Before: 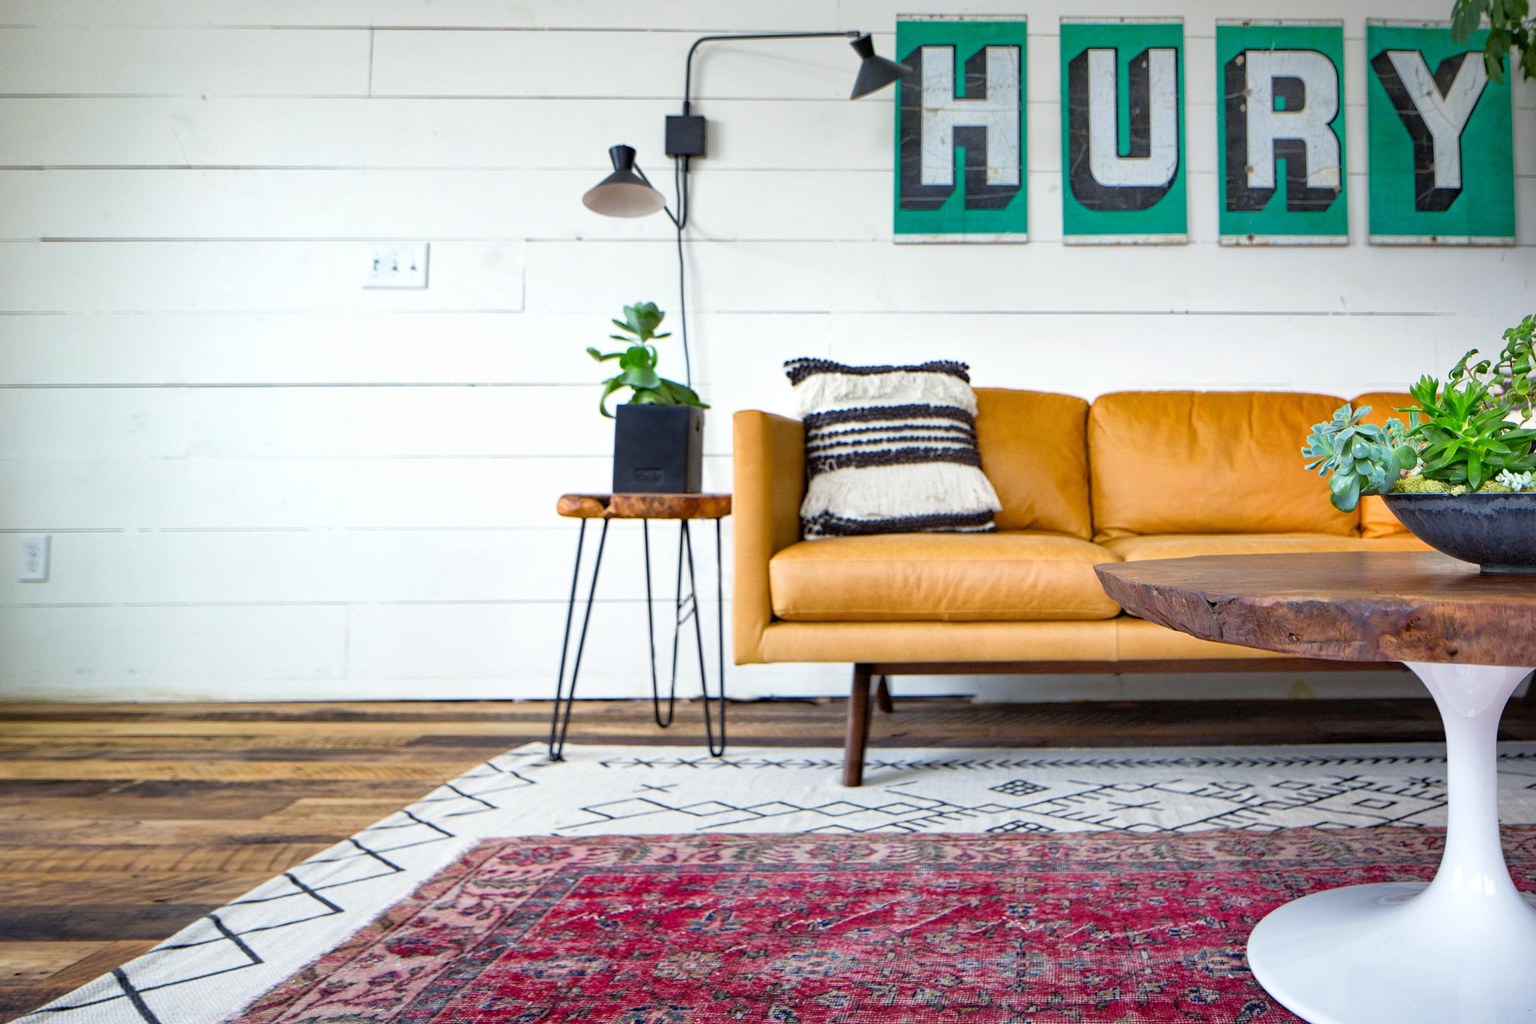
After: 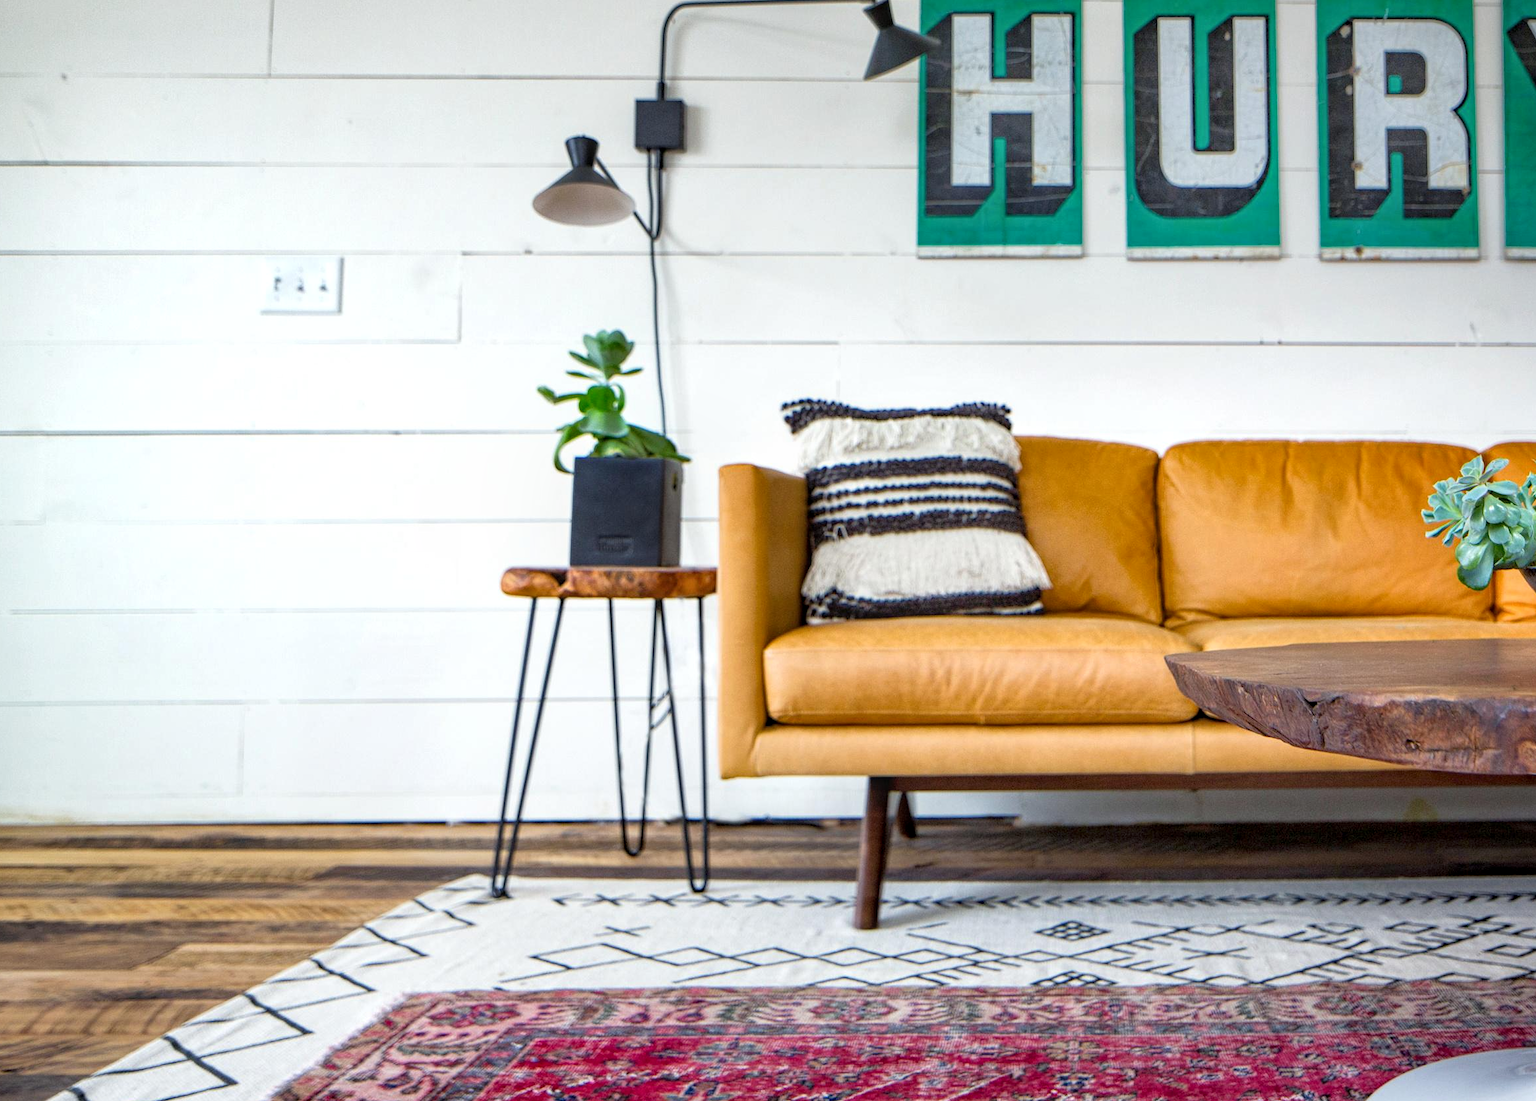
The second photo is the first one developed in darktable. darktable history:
crop: left 9.929%, top 3.475%, right 9.188%, bottom 9.529%
local contrast: on, module defaults
